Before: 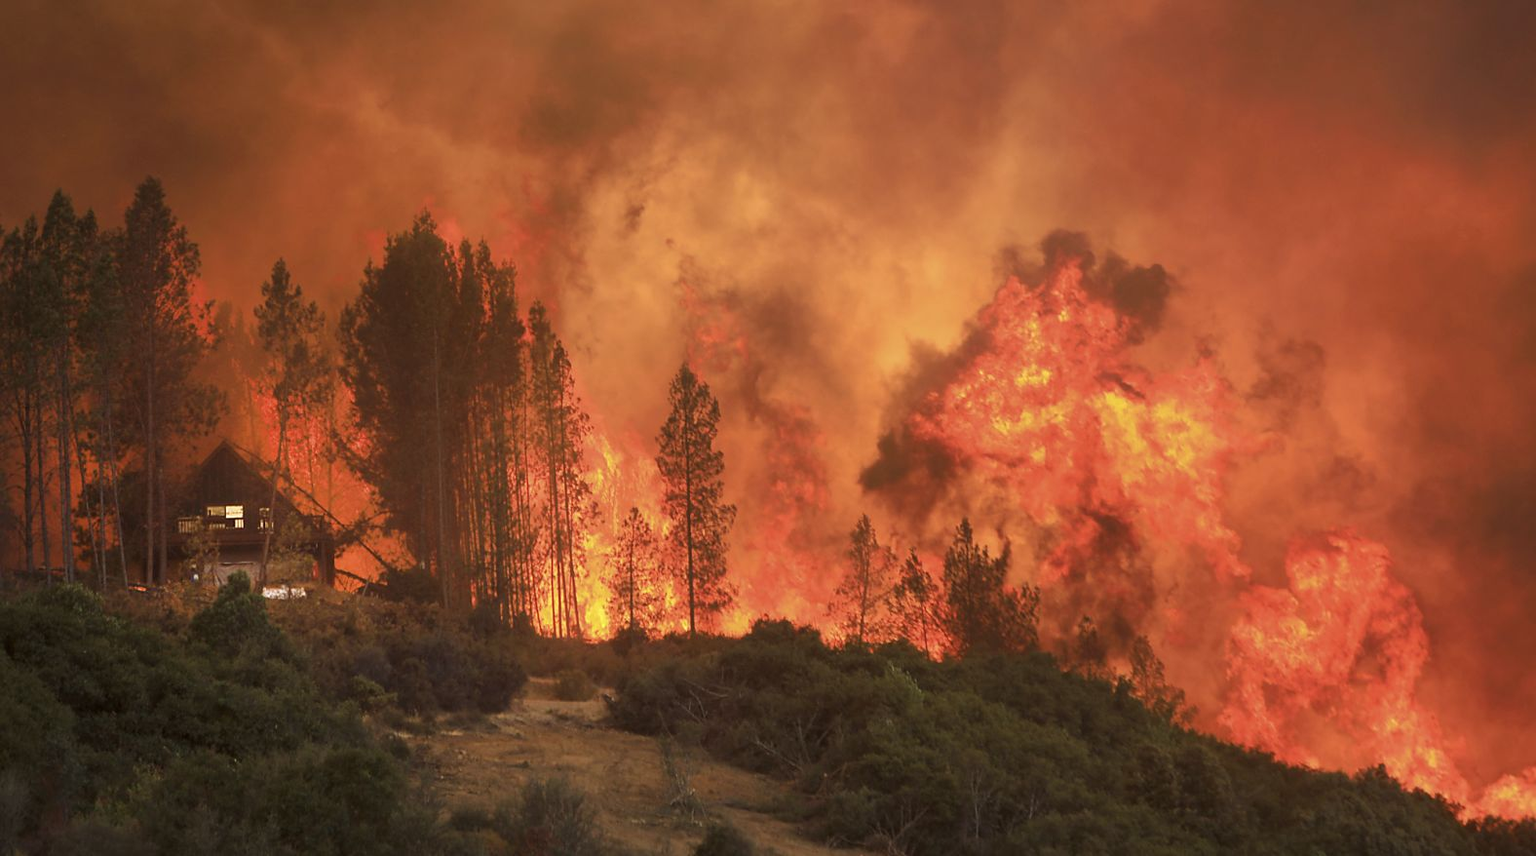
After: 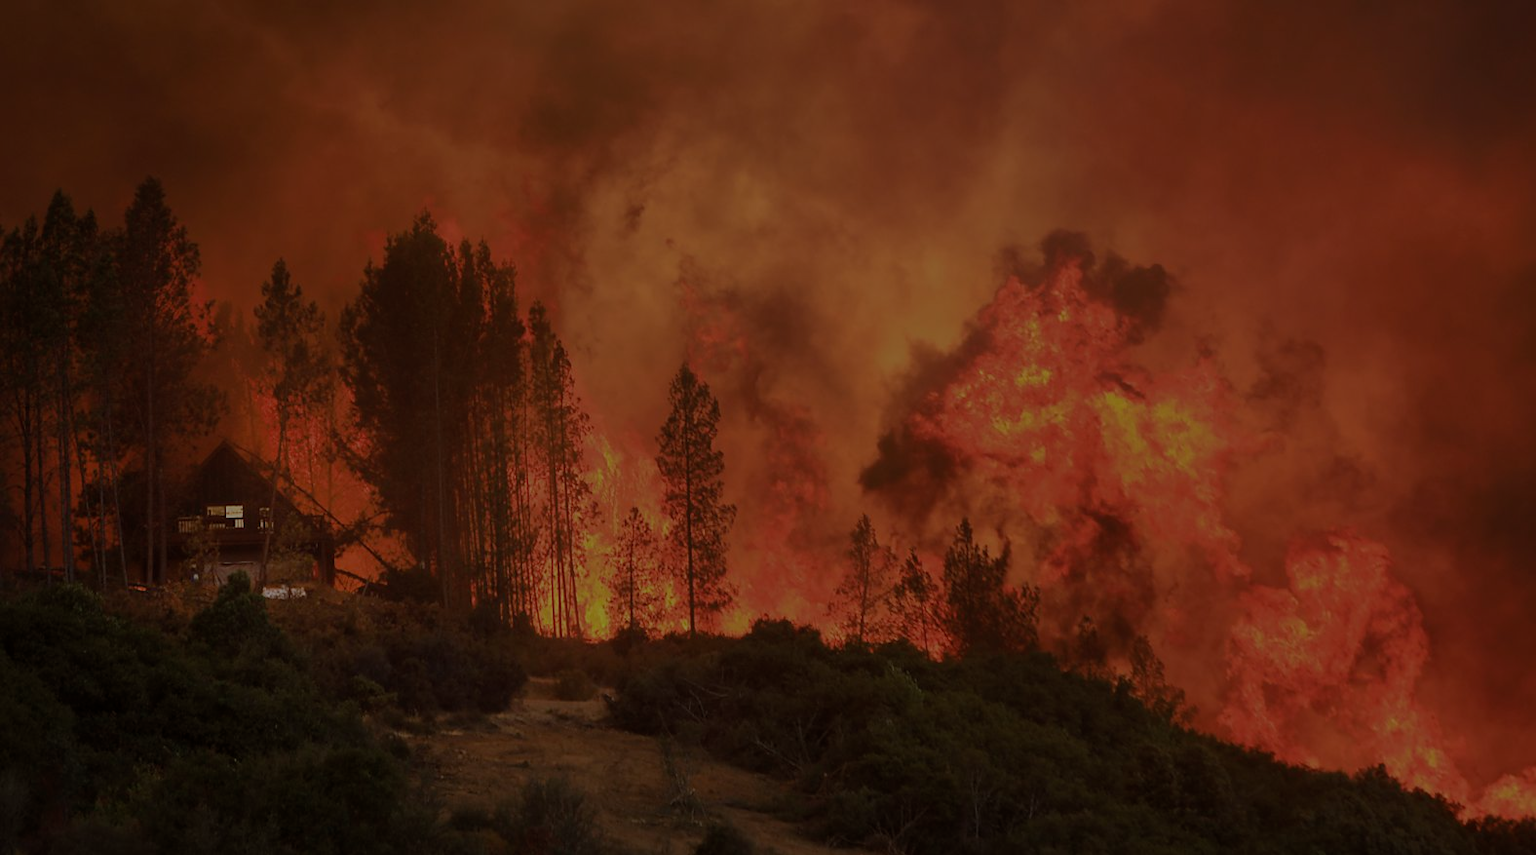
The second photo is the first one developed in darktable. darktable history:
exposure: exposure -1.953 EV, compensate exposure bias true, compensate highlight preservation false
